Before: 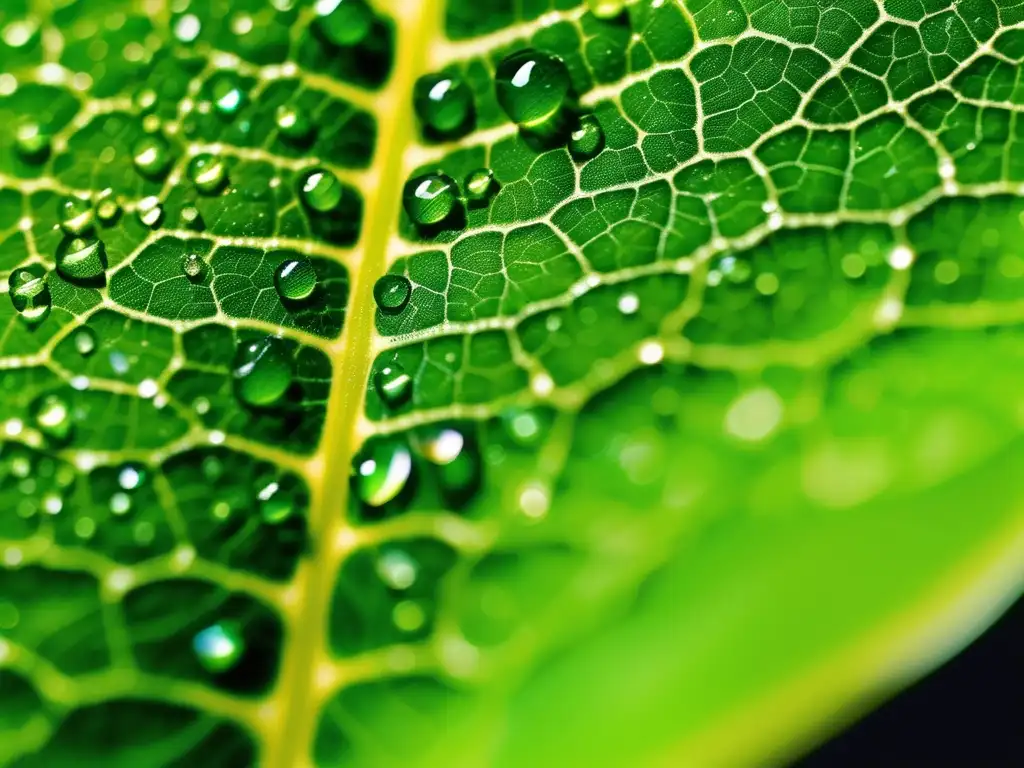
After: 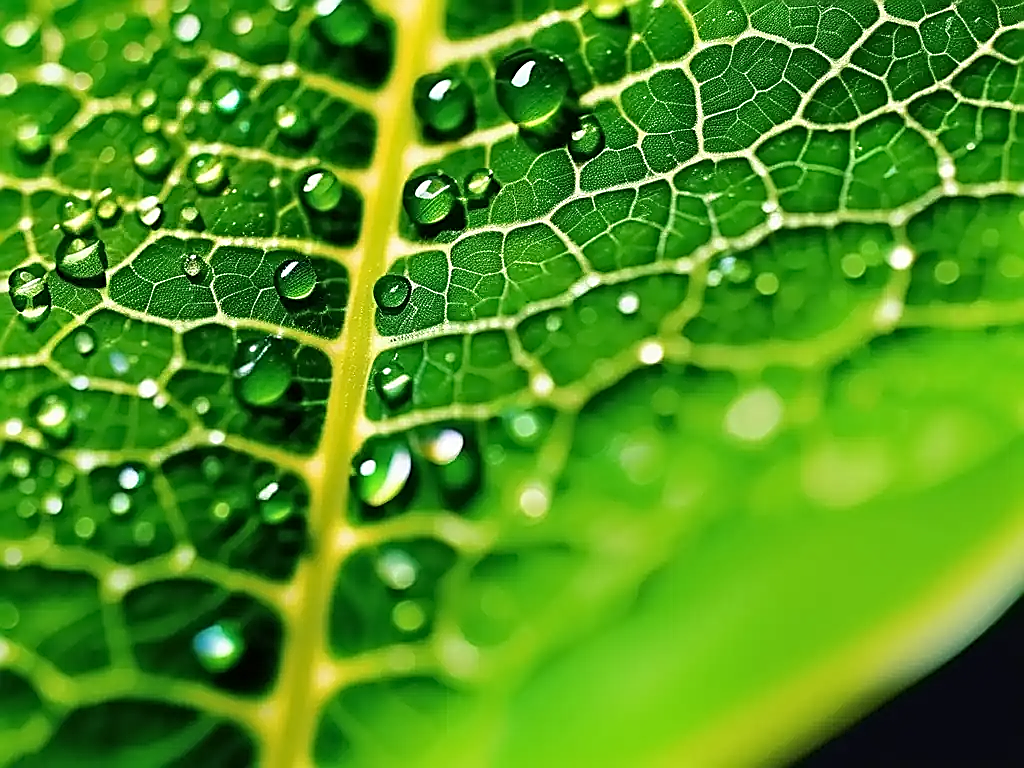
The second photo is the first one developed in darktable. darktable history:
sharpen: radius 1.685, amount 1.294
contrast equalizer: y [[0.5 ×6], [0.5 ×6], [0.5 ×6], [0 ×6], [0, 0, 0, 0.581, 0.011, 0]]
